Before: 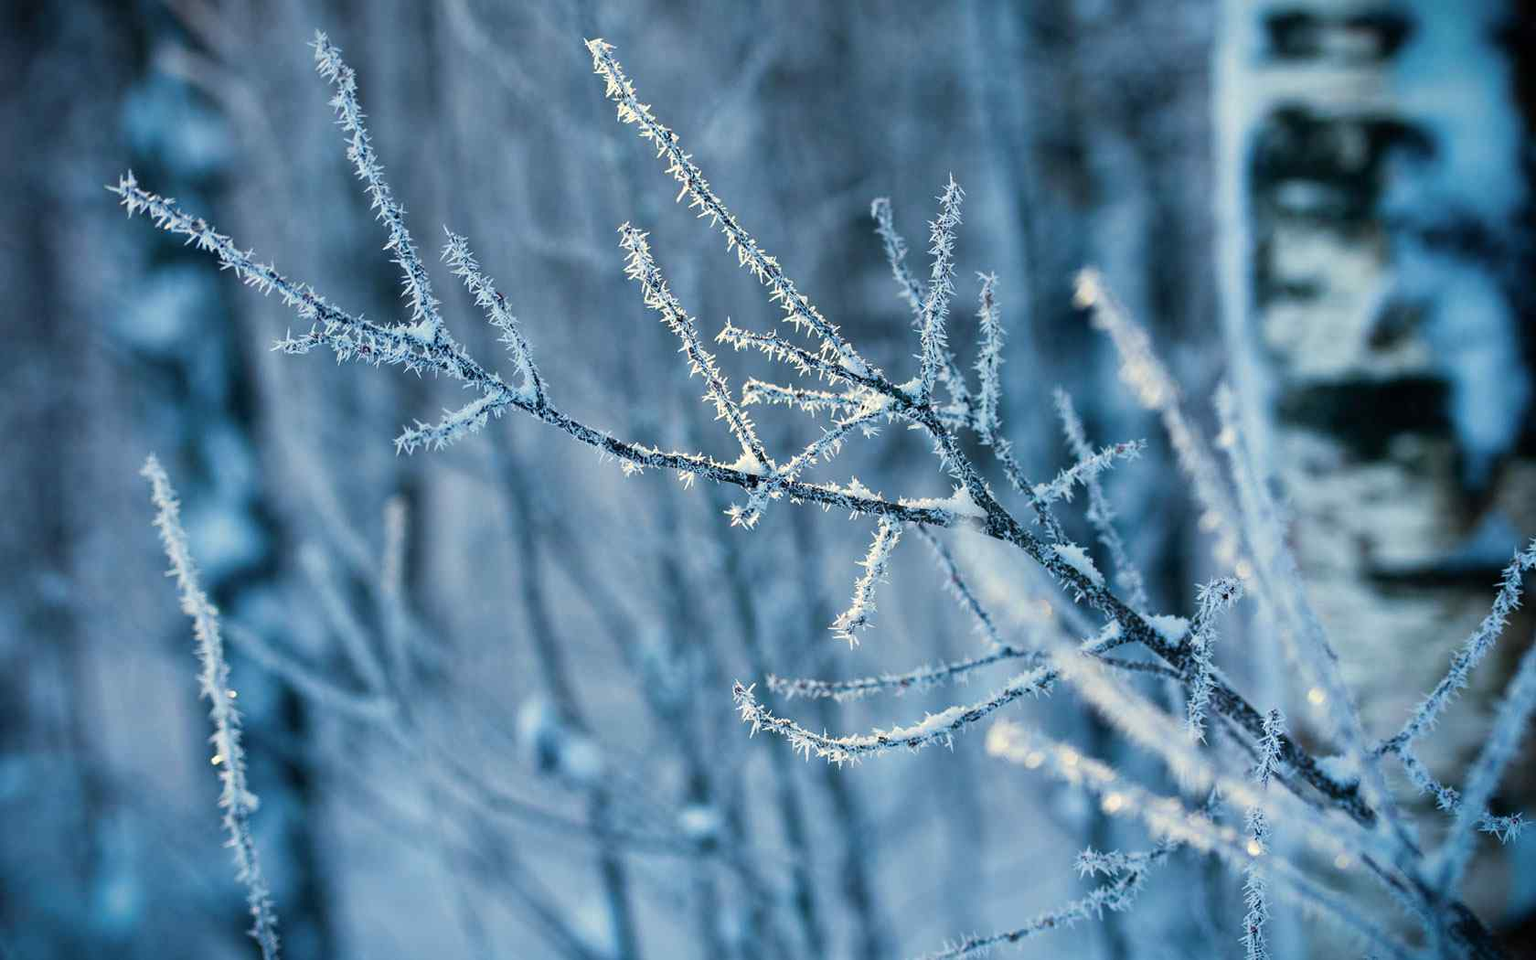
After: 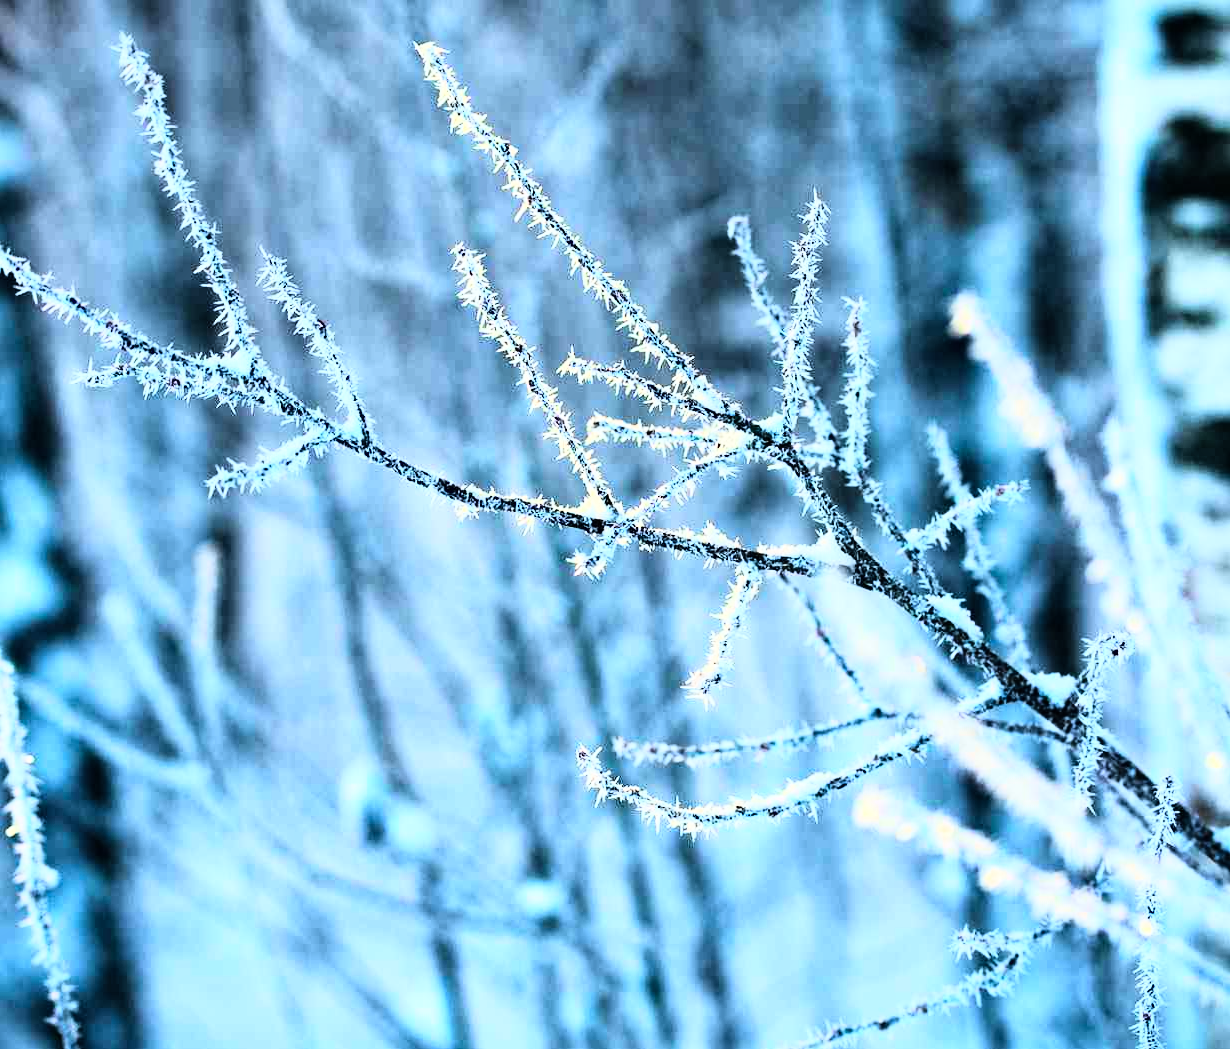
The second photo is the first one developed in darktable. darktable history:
rgb curve: curves: ch0 [(0, 0) (0.21, 0.15) (0.24, 0.21) (0.5, 0.75) (0.75, 0.96) (0.89, 0.99) (1, 1)]; ch1 [(0, 0.02) (0.21, 0.13) (0.25, 0.2) (0.5, 0.67) (0.75, 0.9) (0.89, 0.97) (1, 1)]; ch2 [(0, 0.02) (0.21, 0.13) (0.25, 0.2) (0.5, 0.67) (0.75, 0.9) (0.89, 0.97) (1, 1)], compensate middle gray true
crop: left 13.443%, right 13.31%
haze removal: compatibility mode true, adaptive false
exposure: exposure 0.014 EV, compensate highlight preservation false
fill light: on, module defaults
